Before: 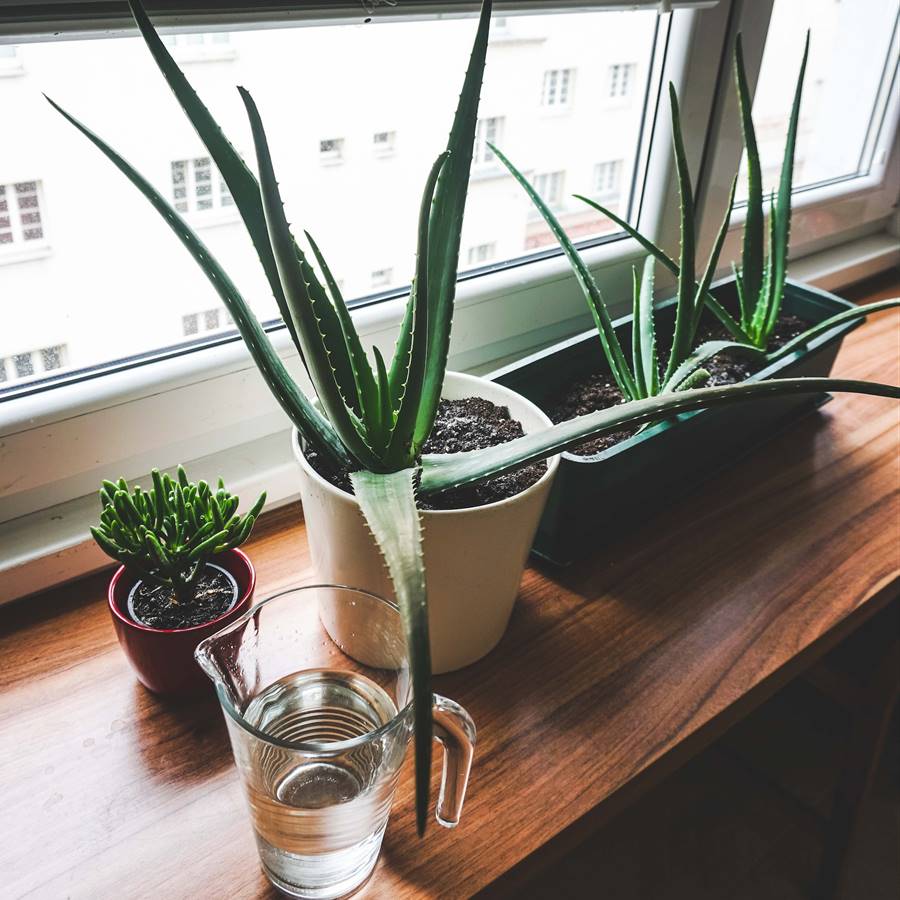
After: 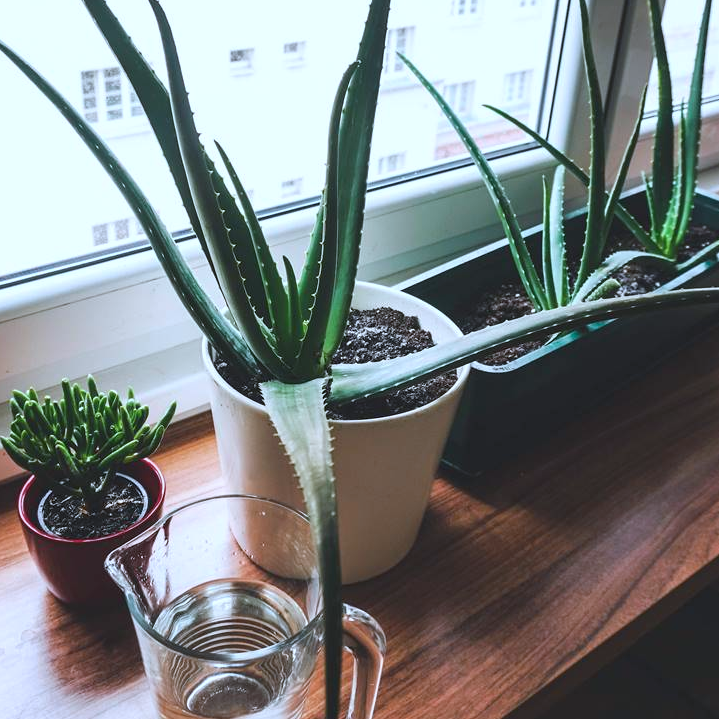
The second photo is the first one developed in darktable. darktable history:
crop and rotate: left 10.071%, top 10.071%, right 10.02%, bottom 10.02%
color correction: highlights a* -2.24, highlights b* -18.1
